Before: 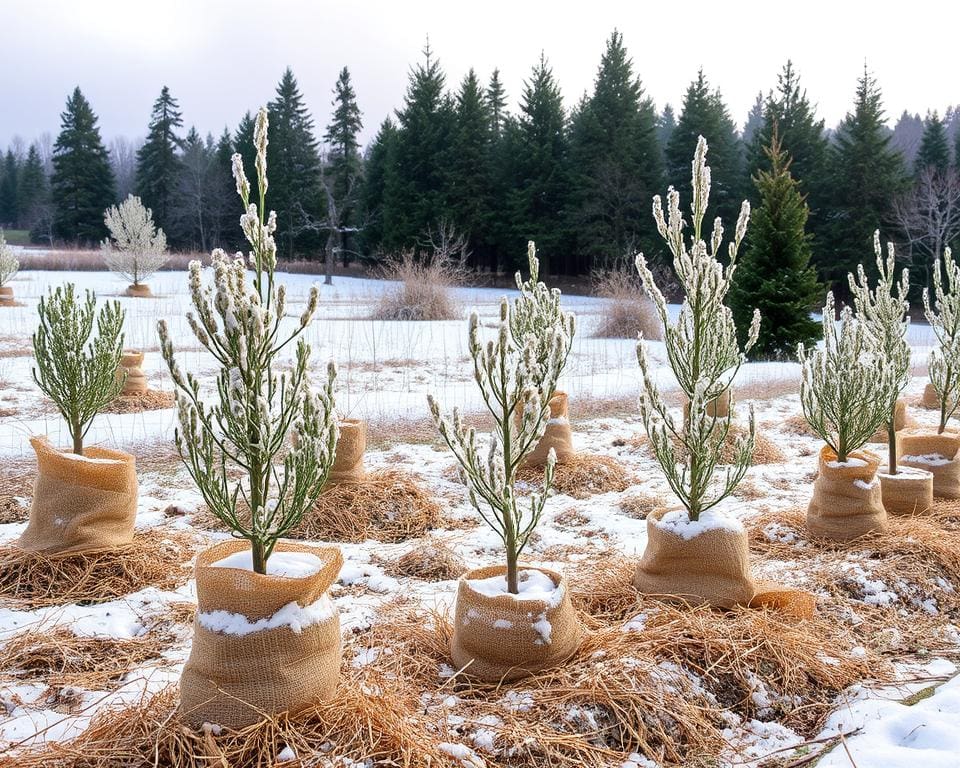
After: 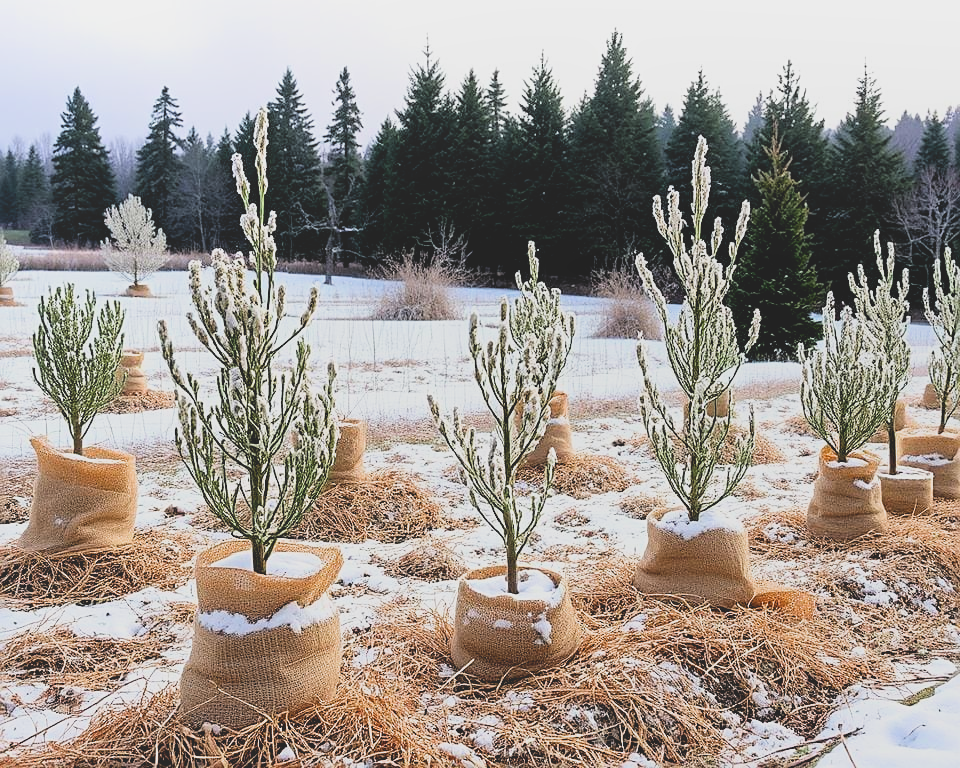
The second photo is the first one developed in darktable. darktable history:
sharpen: on, module defaults
filmic rgb: middle gray luminance 8.69%, black relative exposure -6.36 EV, white relative exposure 2.71 EV, target black luminance 0%, hardness 4.76, latitude 73.47%, contrast 1.332, shadows ↔ highlights balance 9.6%
local contrast: detail 70%
